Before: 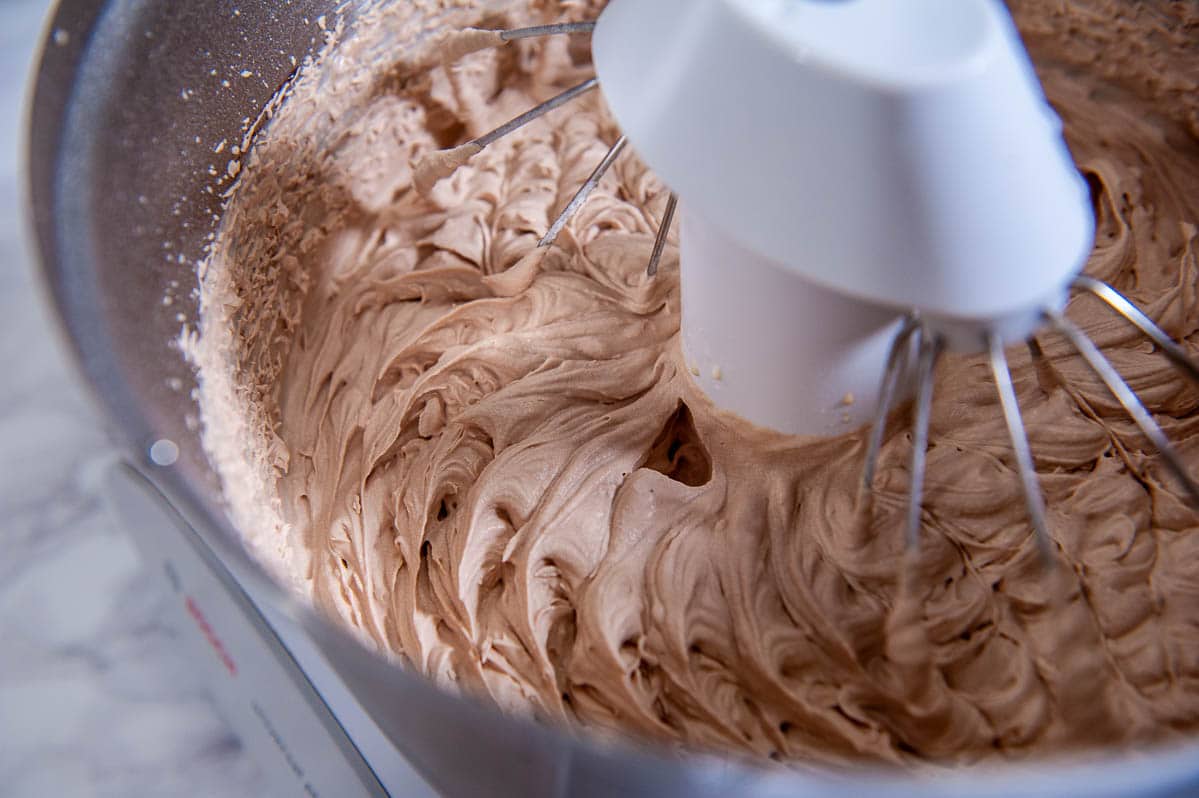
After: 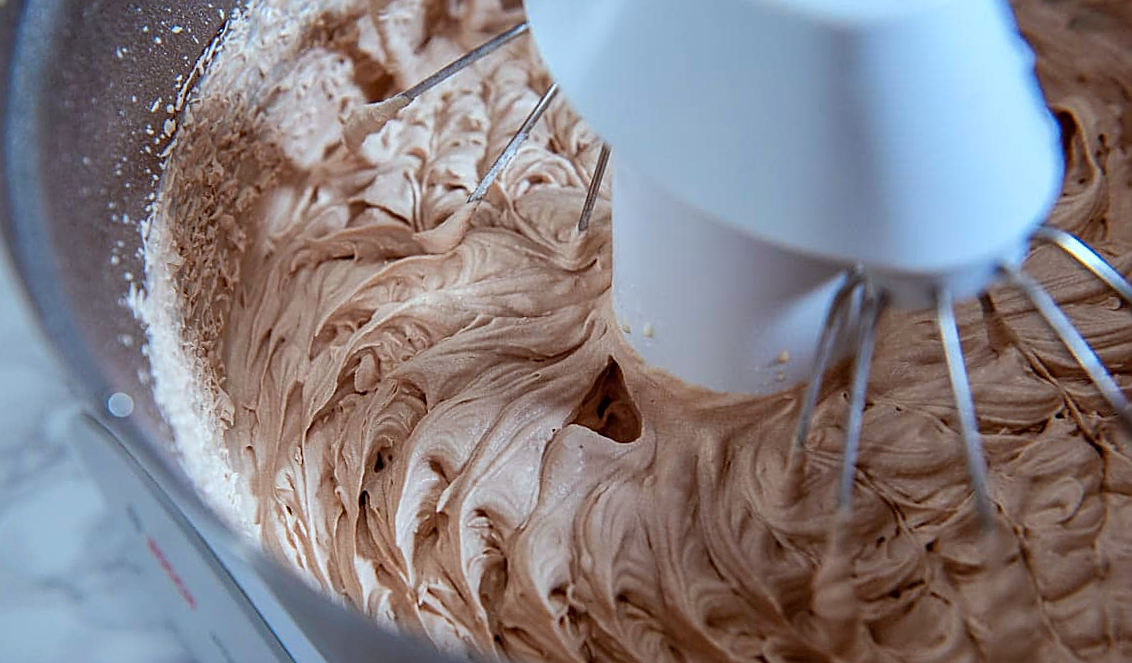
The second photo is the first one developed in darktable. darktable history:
rotate and perspective: rotation 0.062°, lens shift (vertical) 0.115, lens shift (horizontal) -0.133, crop left 0.047, crop right 0.94, crop top 0.061, crop bottom 0.94
tone equalizer: on, module defaults
vibrance: vibrance 20%
color correction: highlights a* -10.04, highlights b* -10.37
crop and rotate: top 5.609%, bottom 5.609%
sharpen: on, module defaults
